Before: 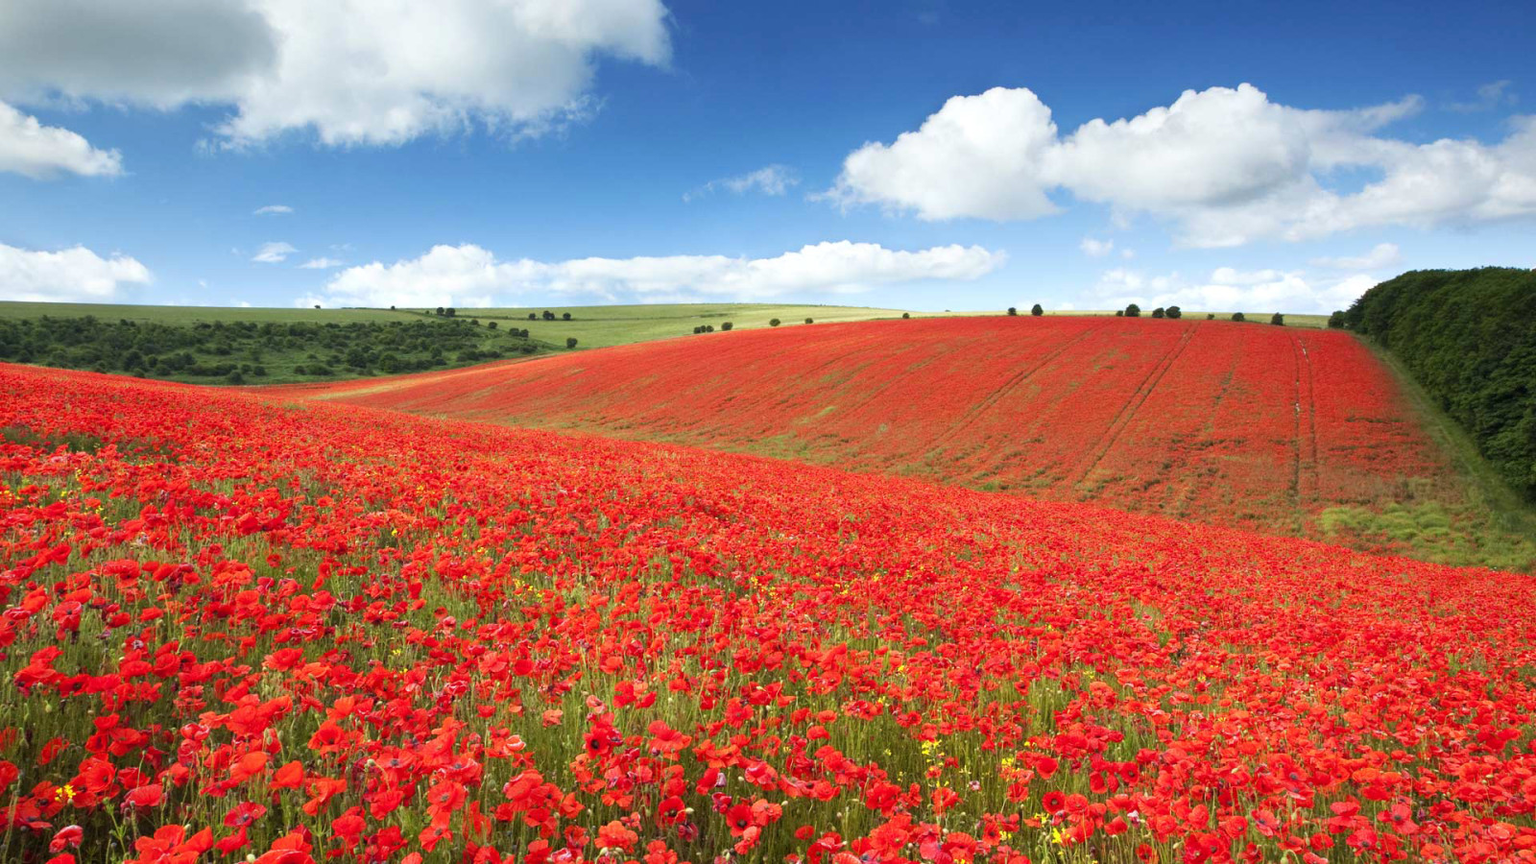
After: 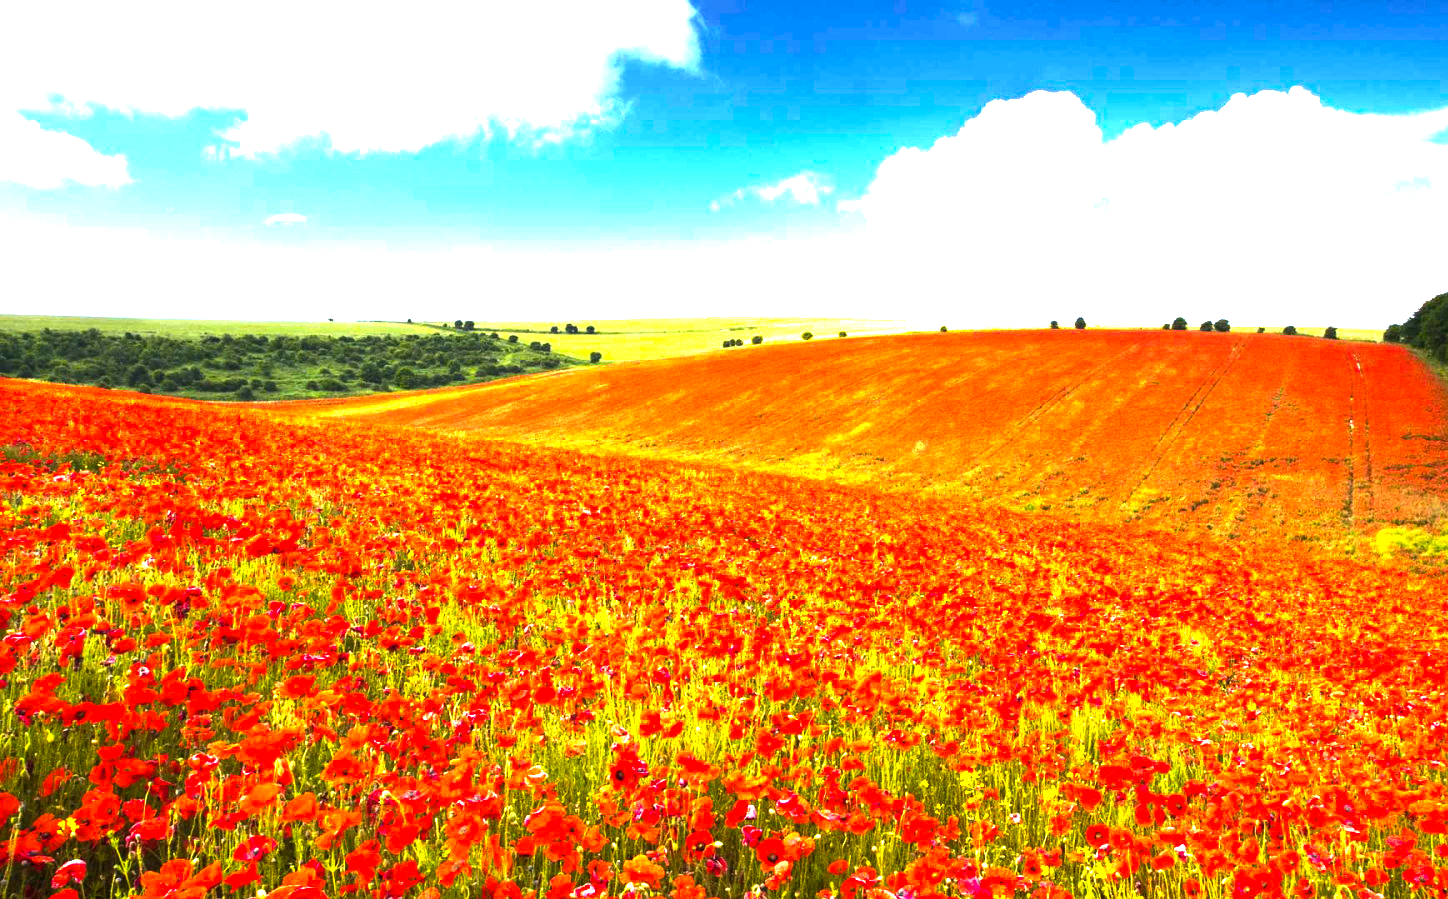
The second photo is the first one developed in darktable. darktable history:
contrast brightness saturation: saturation -0.096
color balance rgb: highlights gain › chroma 2.983%, highlights gain › hue 77.72°, perceptual saturation grading › global saturation 30.914%, perceptual brilliance grading › global brilliance 30.774%, perceptual brilliance grading › highlights 49.434%, perceptual brilliance grading › mid-tones 50.024%, perceptual brilliance grading › shadows -21.642%, global vibrance 21.96%
crop: right 9.474%, bottom 0.026%
